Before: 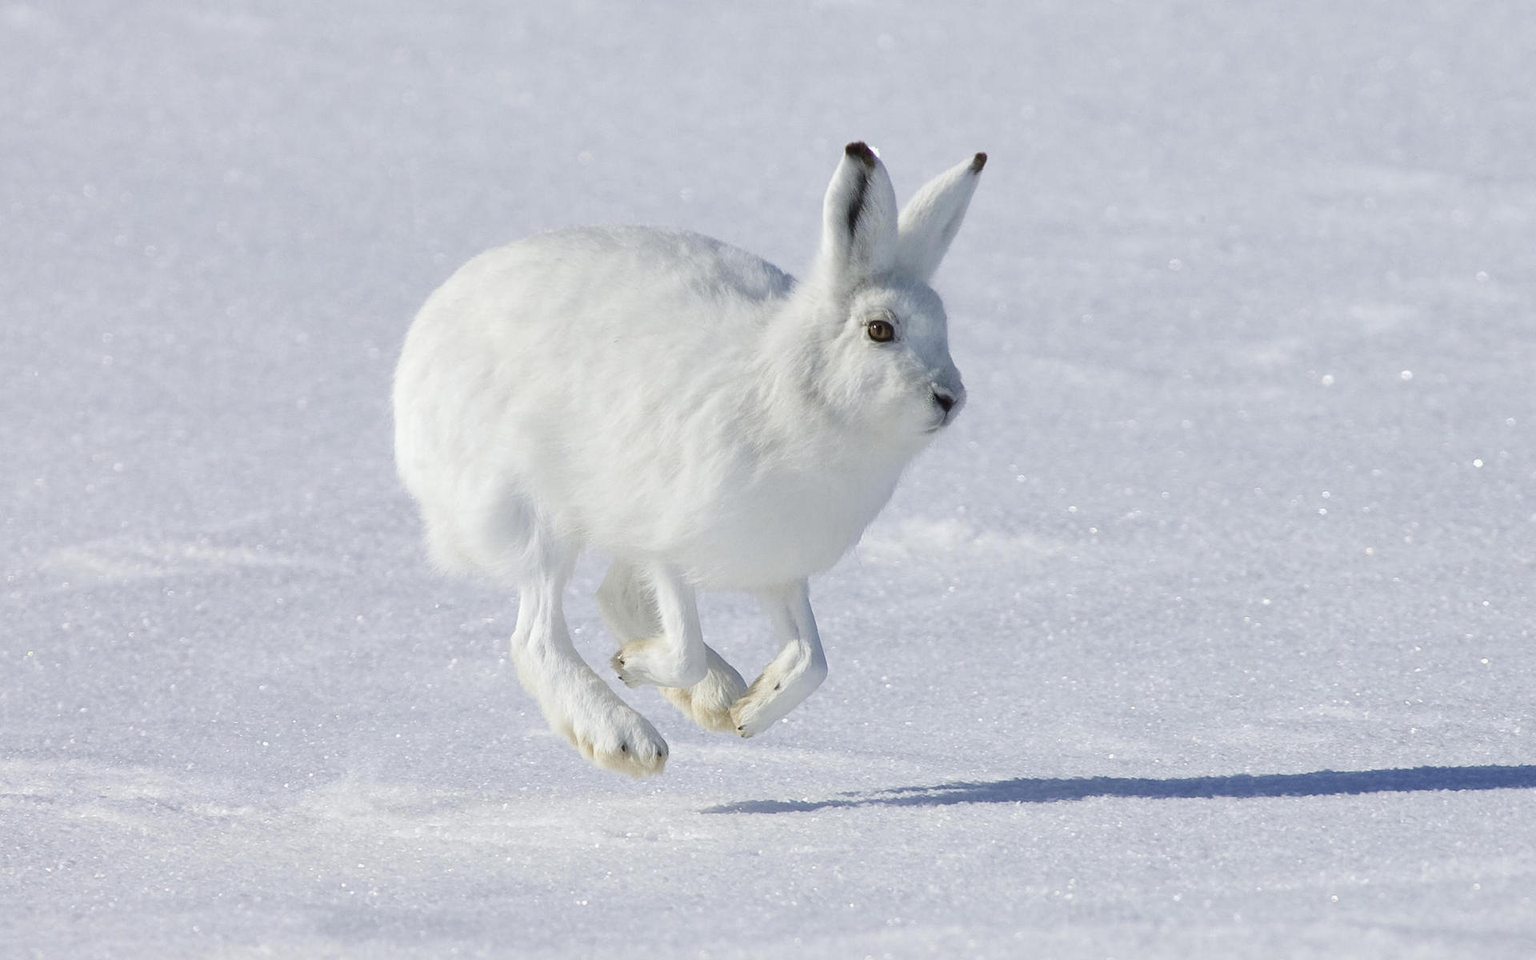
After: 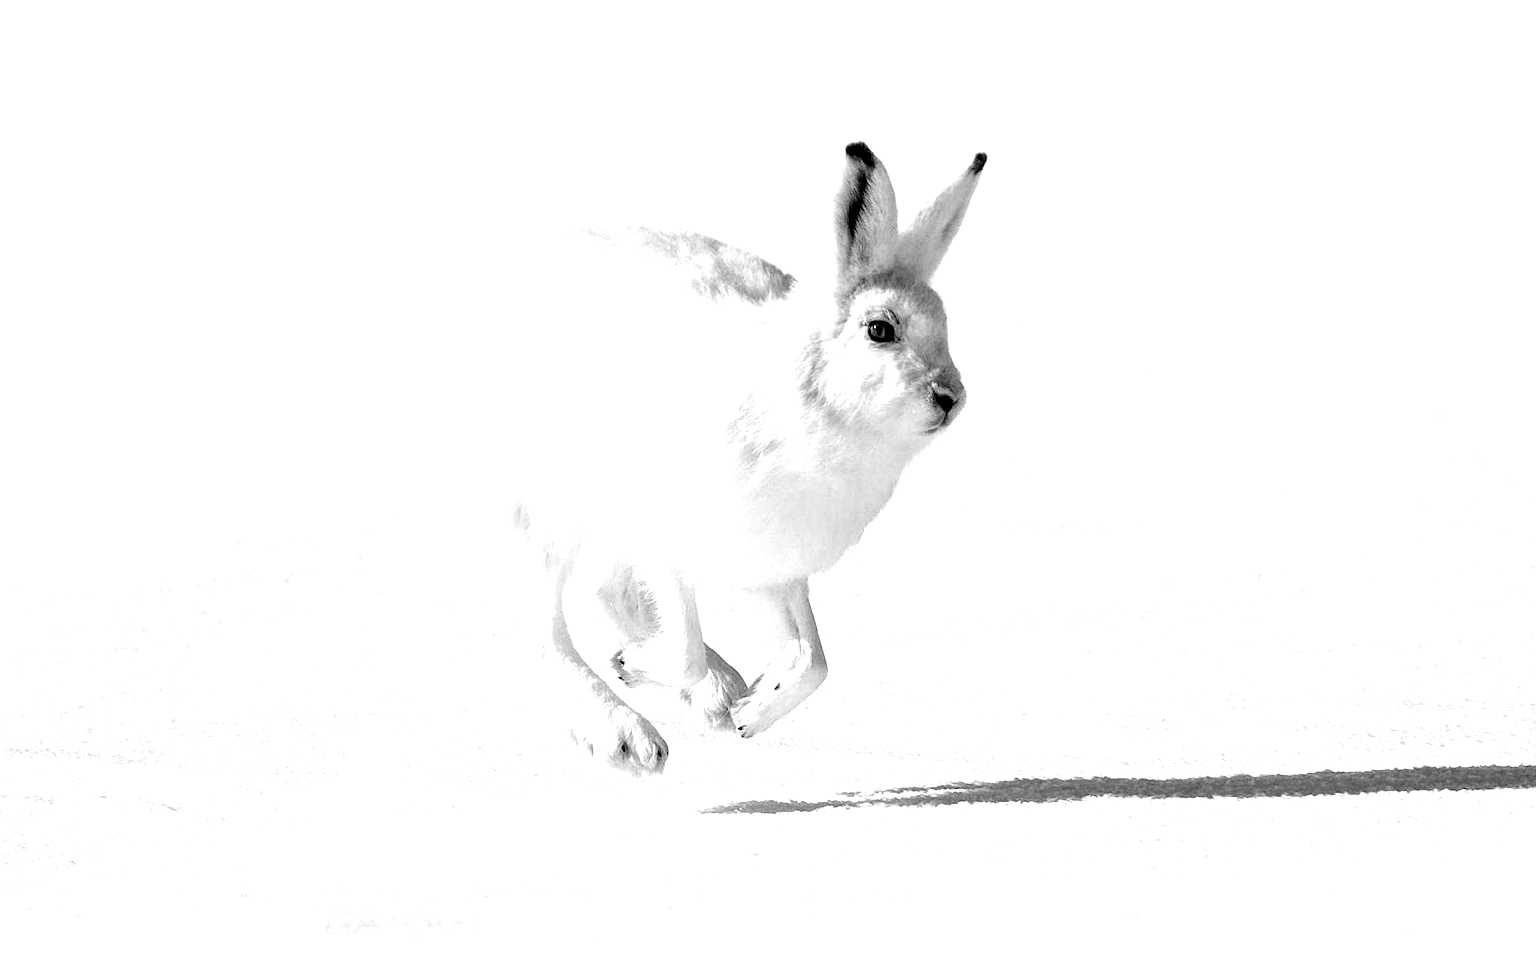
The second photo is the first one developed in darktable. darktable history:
tone equalizer: -8 EV -1.08 EV, -7 EV -1.01 EV, -6 EV -0.867 EV, -5 EV -0.578 EV, -3 EV 0.578 EV, -2 EV 0.867 EV, -1 EV 1.01 EV, +0 EV 1.08 EV, edges refinement/feathering 500, mask exposure compensation -1.57 EV, preserve details no
rgb levels: levels [[0.01, 0.419, 0.839], [0, 0.5, 1], [0, 0.5, 1]]
local contrast: highlights 60%, shadows 60%, detail 160%
color calibration: output gray [0.21, 0.42, 0.37, 0], gray › normalize channels true, illuminant same as pipeline (D50), adaptation XYZ, x 0.346, y 0.359, gamut compression 0
